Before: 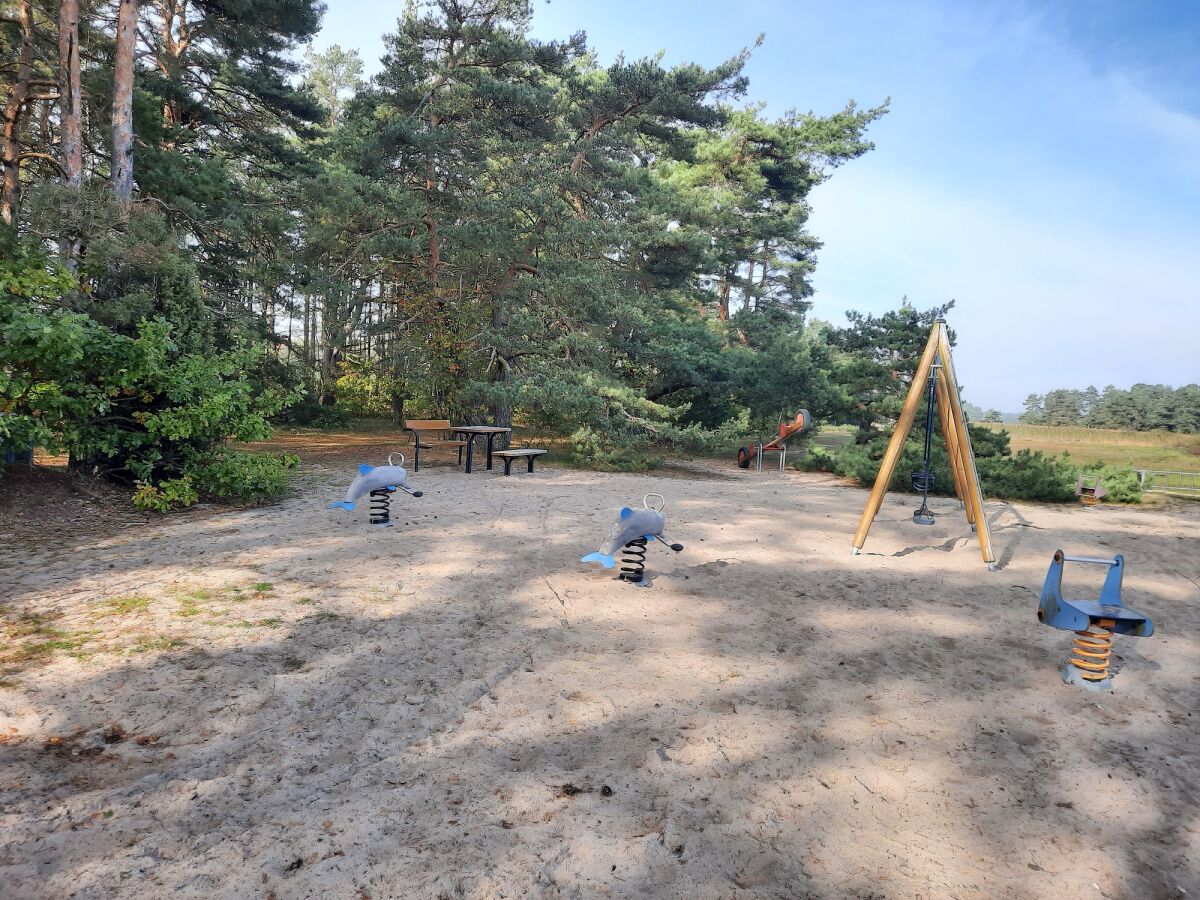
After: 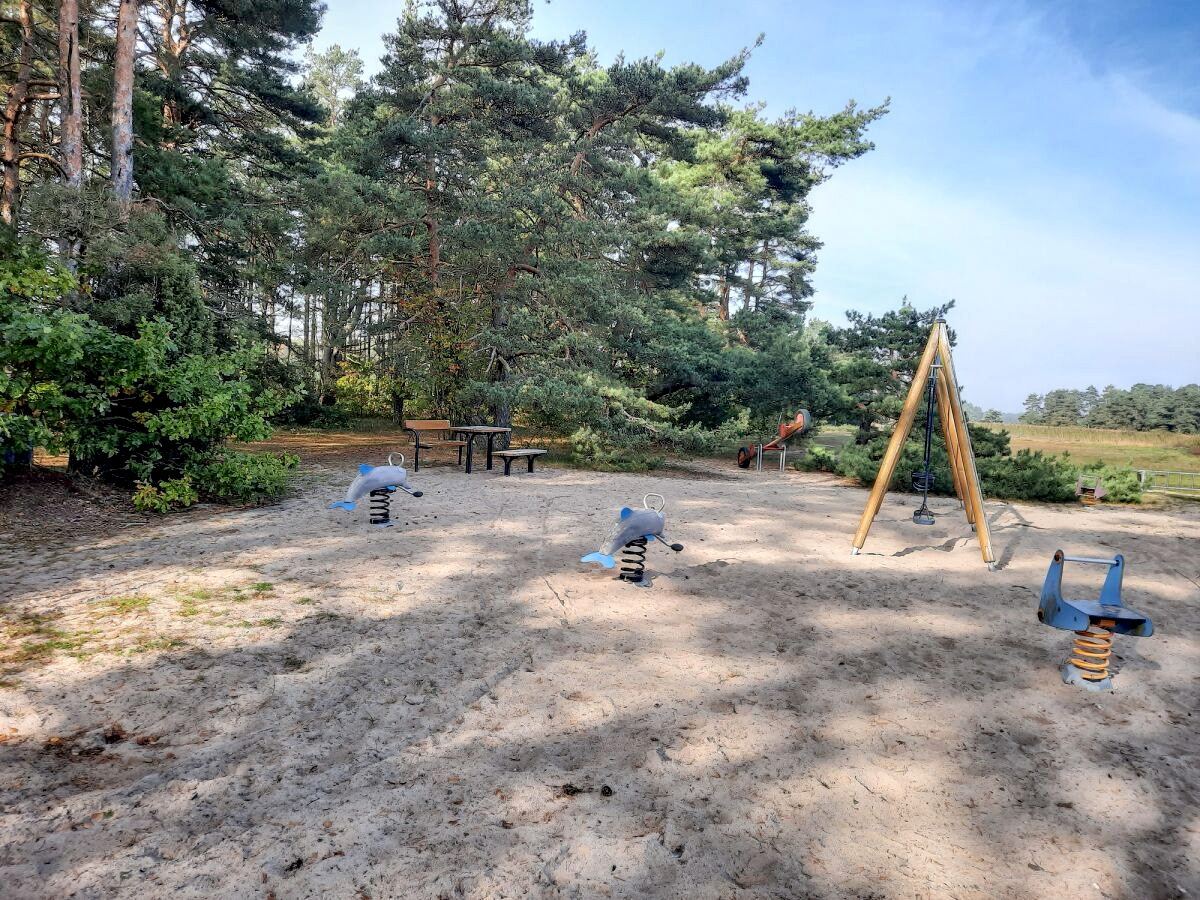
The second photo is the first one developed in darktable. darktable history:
local contrast: on, module defaults
exposure: black level correction 0.009, exposure 0.016 EV, compensate highlight preservation false
